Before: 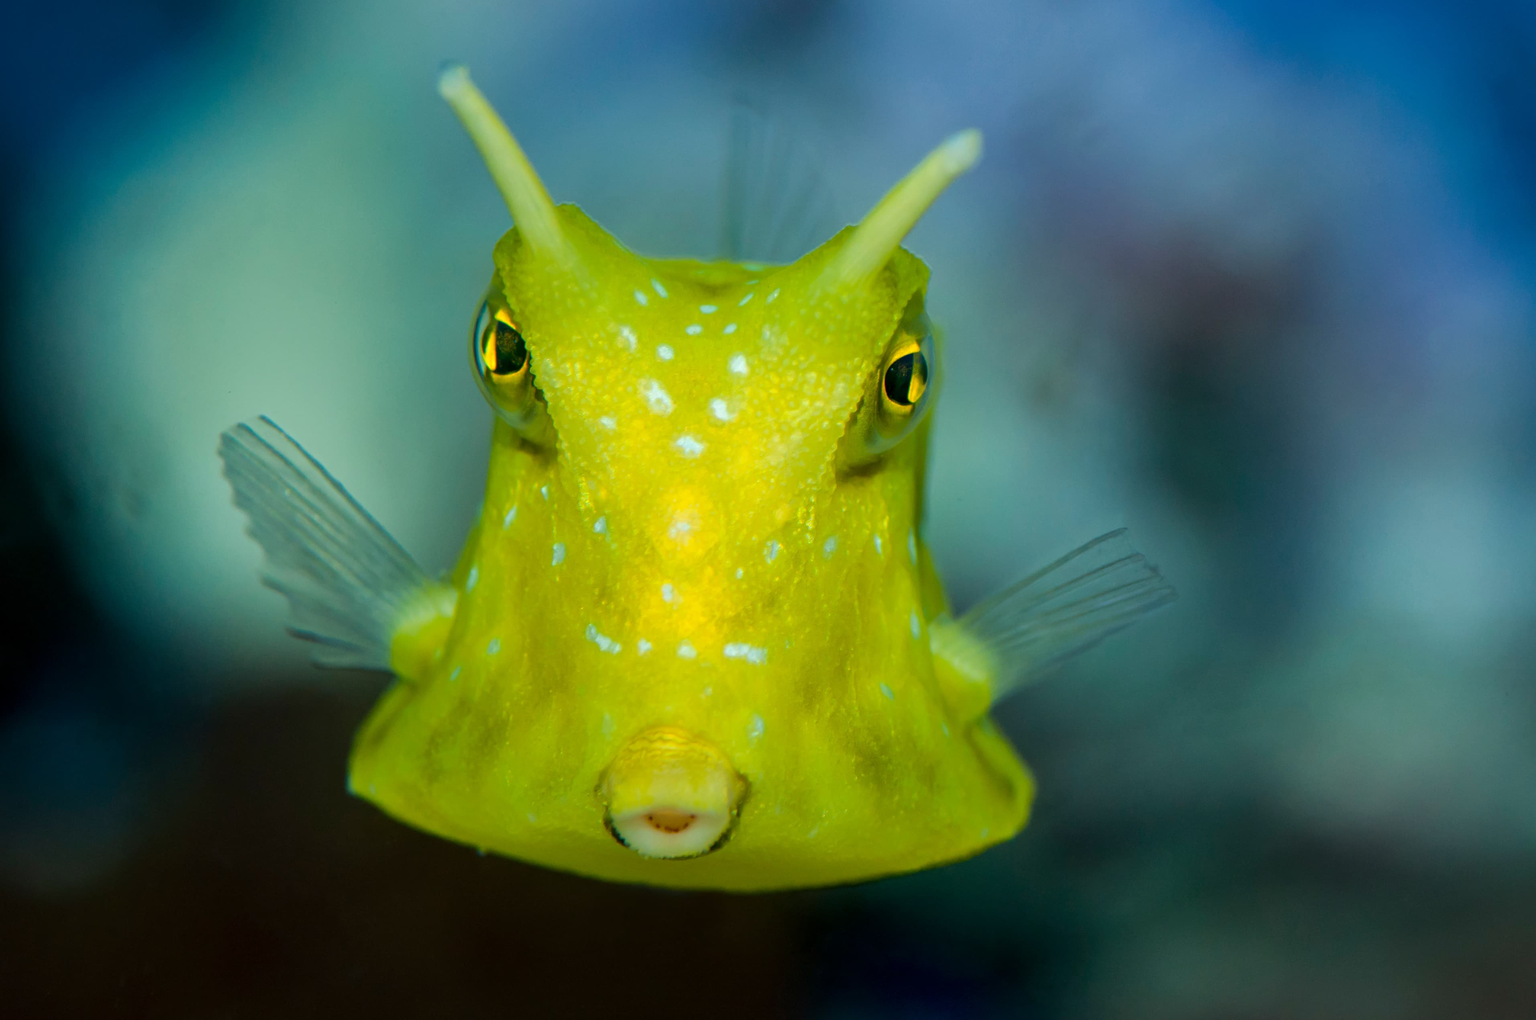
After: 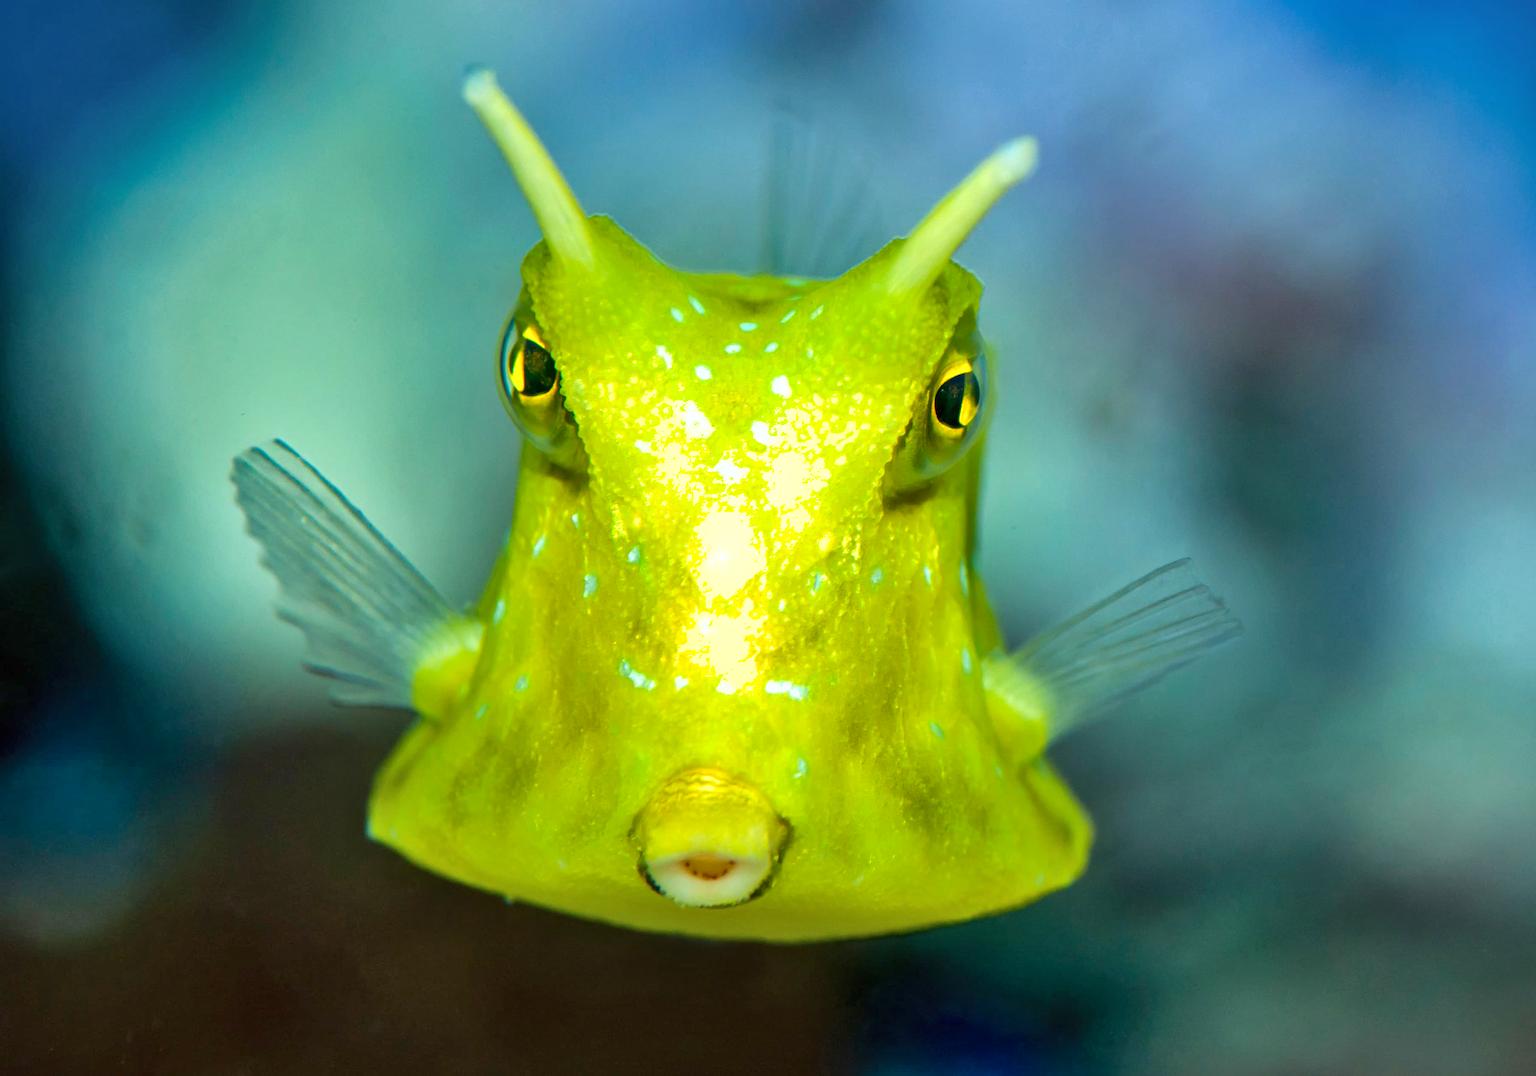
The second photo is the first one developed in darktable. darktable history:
exposure: black level correction 0, exposure 0.695 EV, compensate exposure bias true, compensate highlight preservation false
crop and rotate: left 0%, right 5.283%
shadows and highlights: shadows 52.57, highlights color adjustment 78.18%, soften with gaussian
